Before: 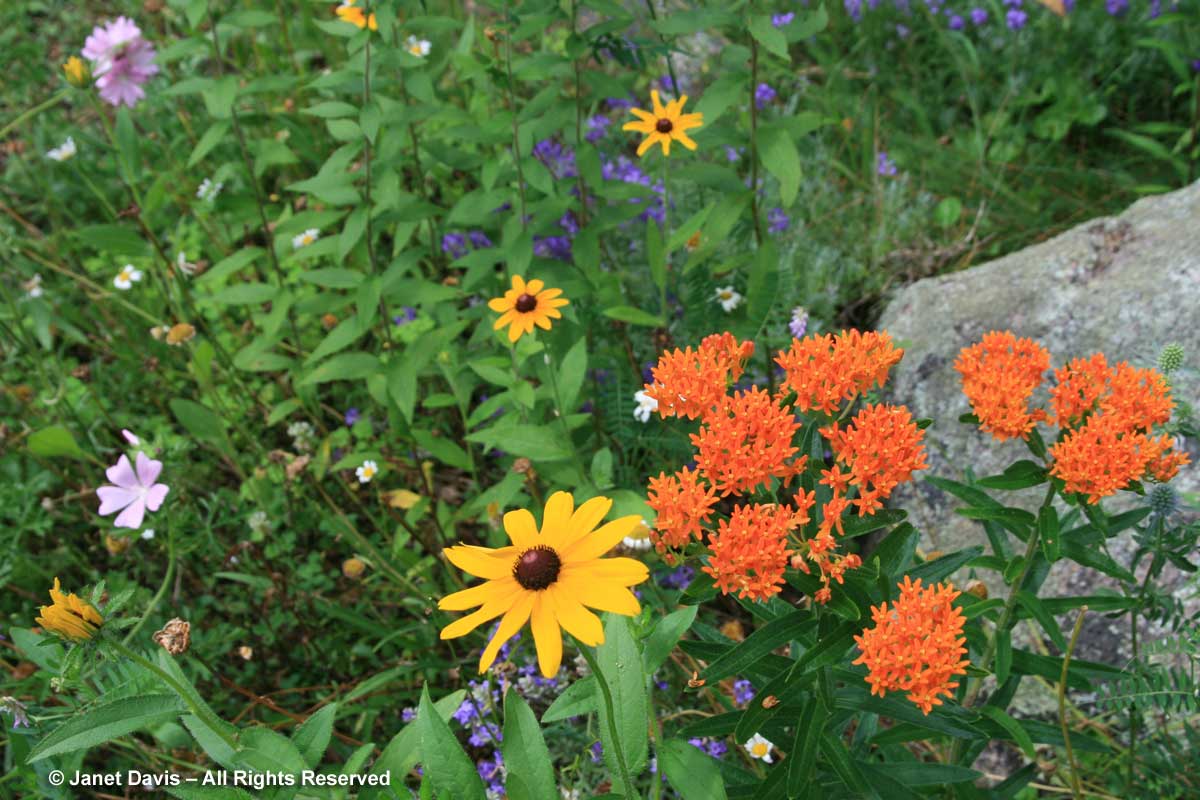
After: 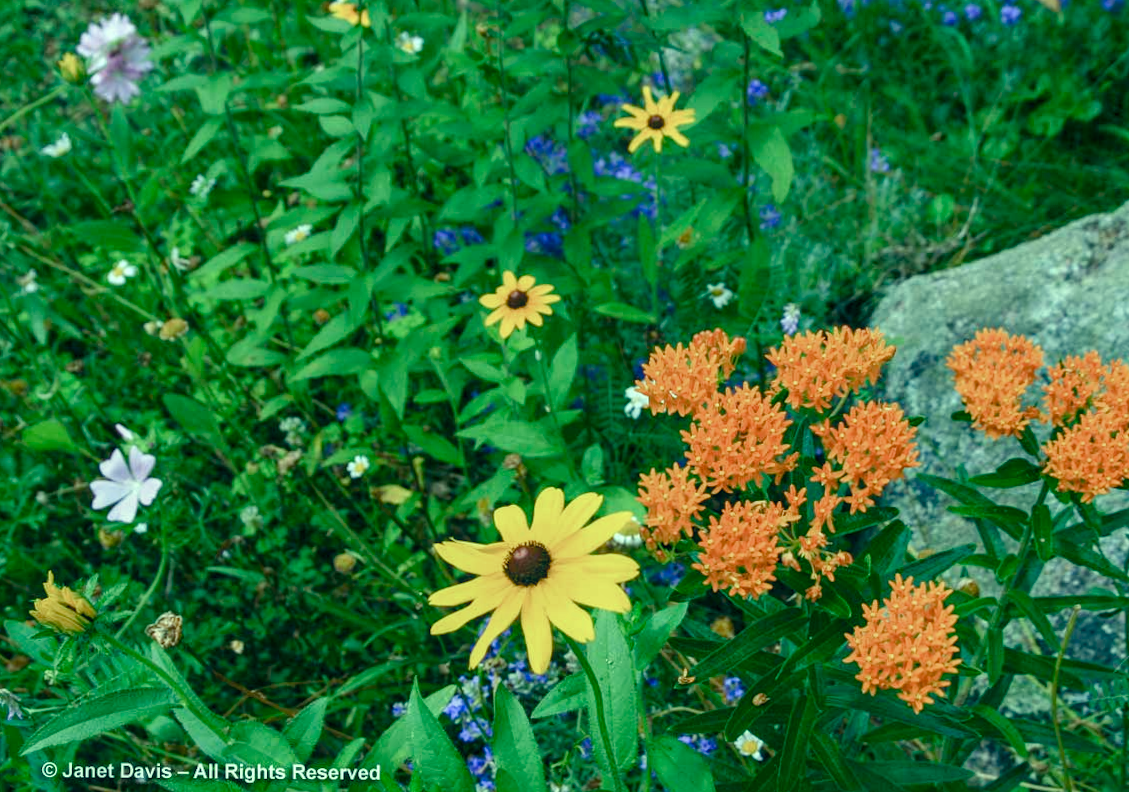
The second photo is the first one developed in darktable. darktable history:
color balance rgb: perceptual saturation grading › global saturation 20%, perceptual saturation grading › highlights -50%, perceptual saturation grading › shadows 30%
rotate and perspective: rotation 0.192°, lens shift (horizontal) -0.015, crop left 0.005, crop right 0.996, crop top 0.006, crop bottom 0.99
local contrast: detail 130%
color correction: highlights a* -20.08, highlights b* 9.8, shadows a* -20.4, shadows b* -10.76
crop and rotate: right 5.167%
